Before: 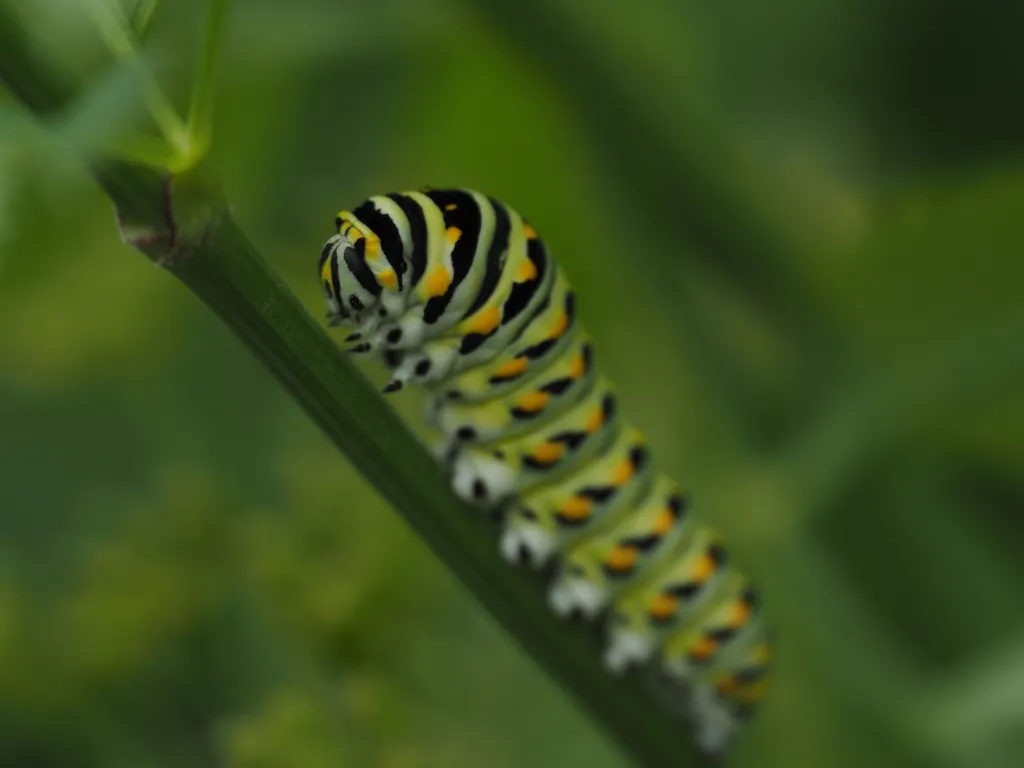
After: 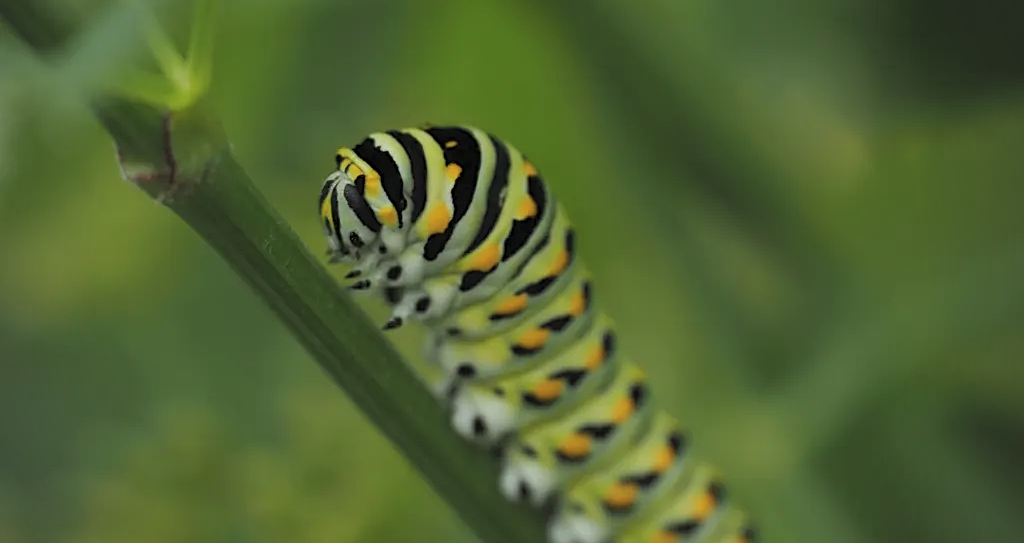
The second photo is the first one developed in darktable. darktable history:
sharpen: on, module defaults
vignetting: fall-off radius 60.65%
crop and rotate: top 8.293%, bottom 20.996%
contrast brightness saturation: brightness 0.15
